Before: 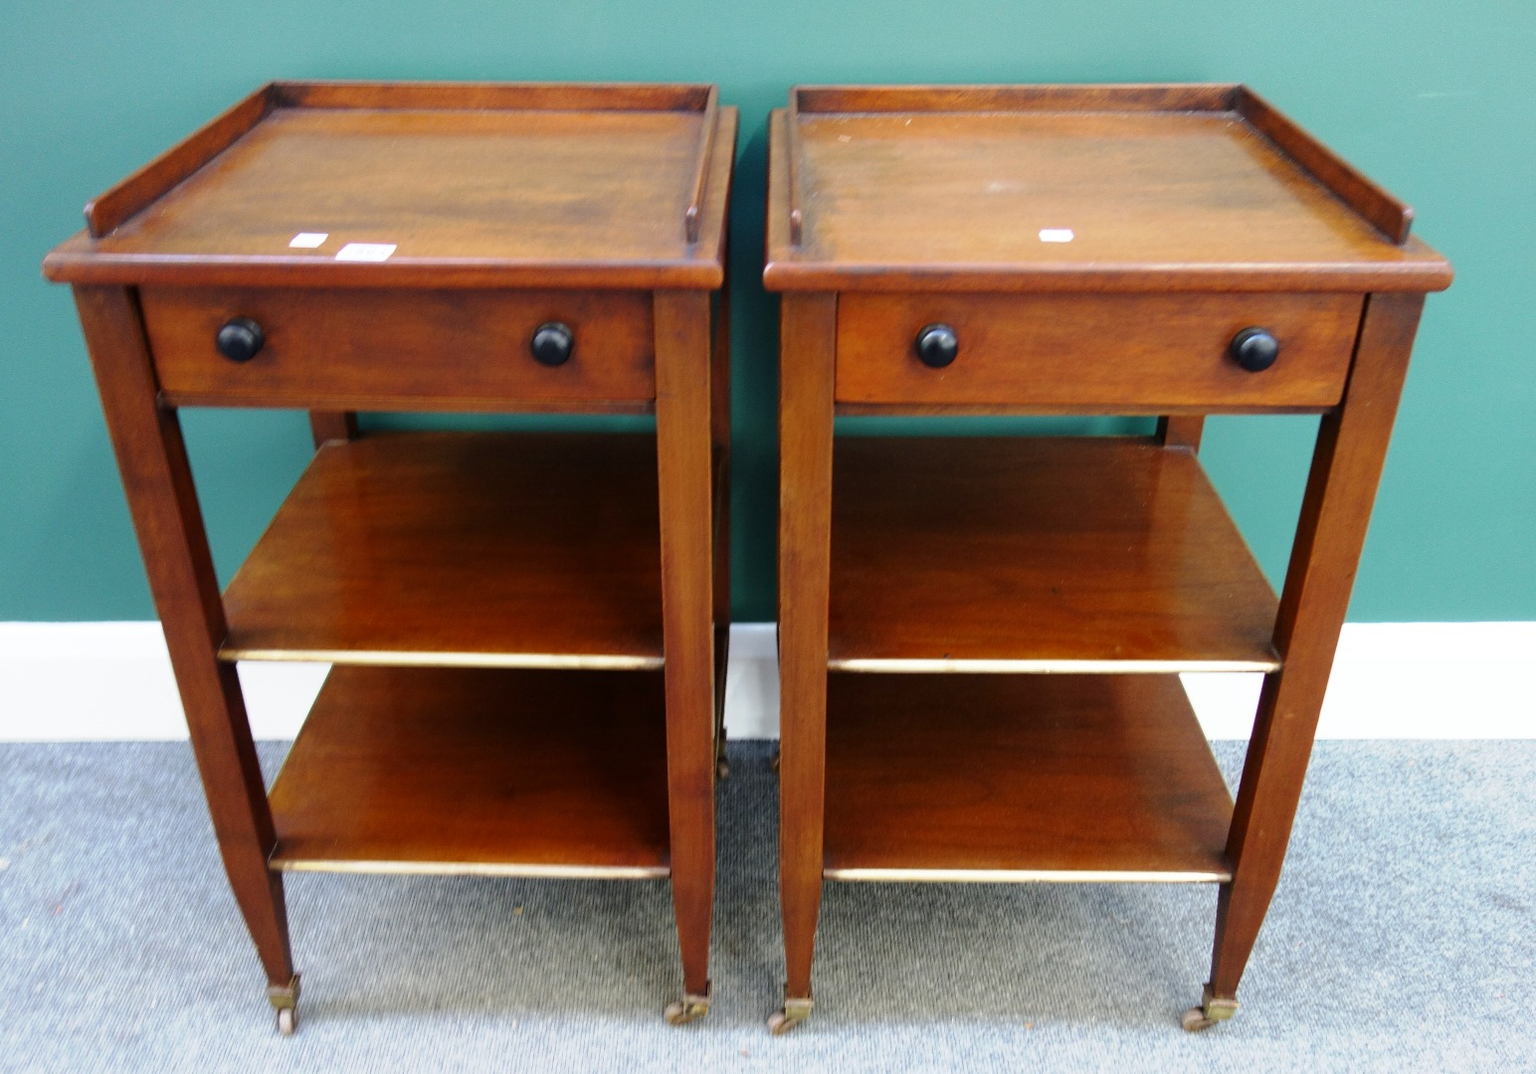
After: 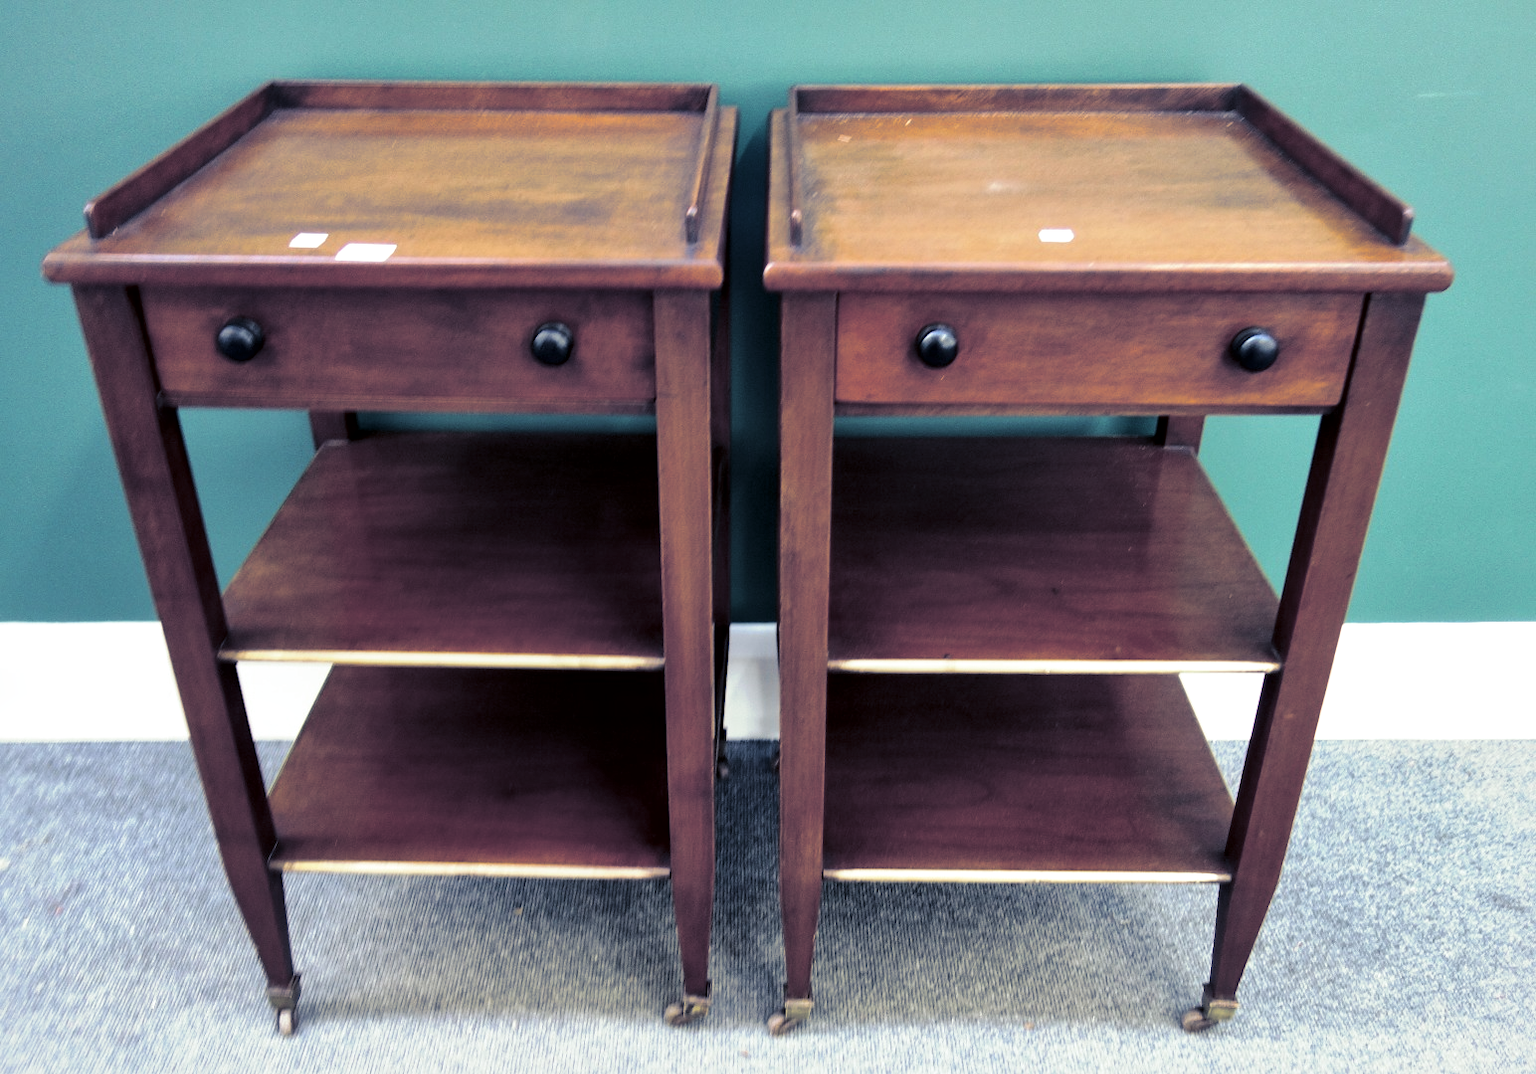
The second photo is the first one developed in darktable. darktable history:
split-toning: shadows › hue 230.4°
local contrast: mode bilateral grid, contrast 50, coarseness 50, detail 150%, midtone range 0.2
